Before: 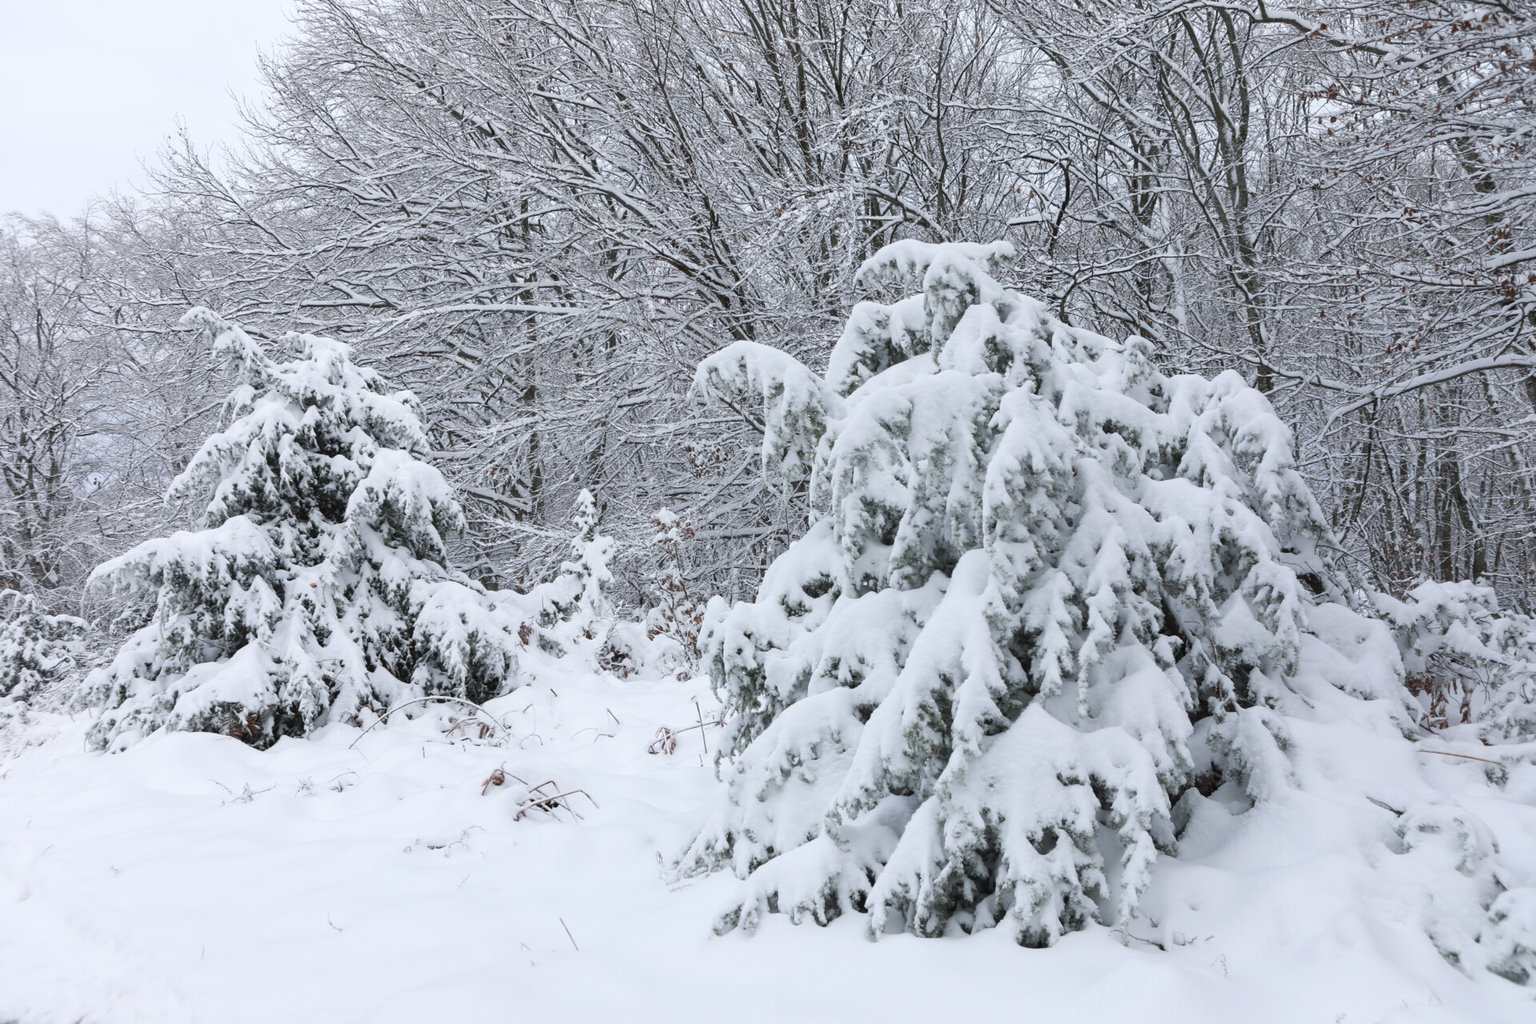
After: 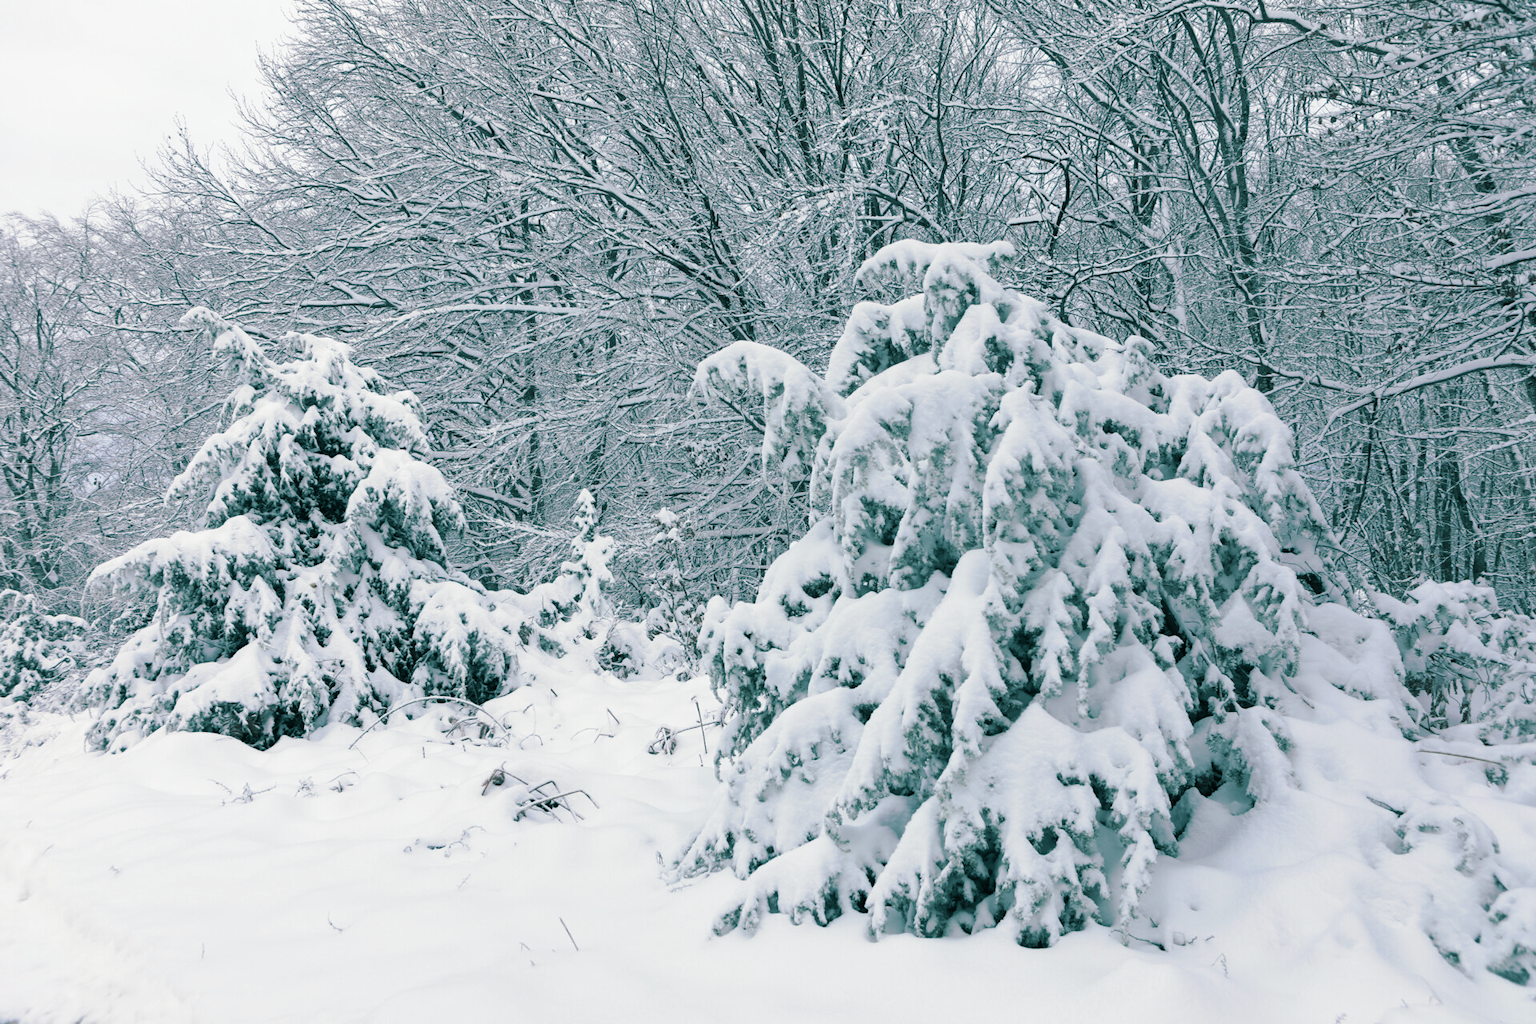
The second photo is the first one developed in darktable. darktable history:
shadows and highlights: shadows 75, highlights -25, soften with gaussian
split-toning: shadows › hue 186.43°, highlights › hue 49.29°, compress 30.29%
